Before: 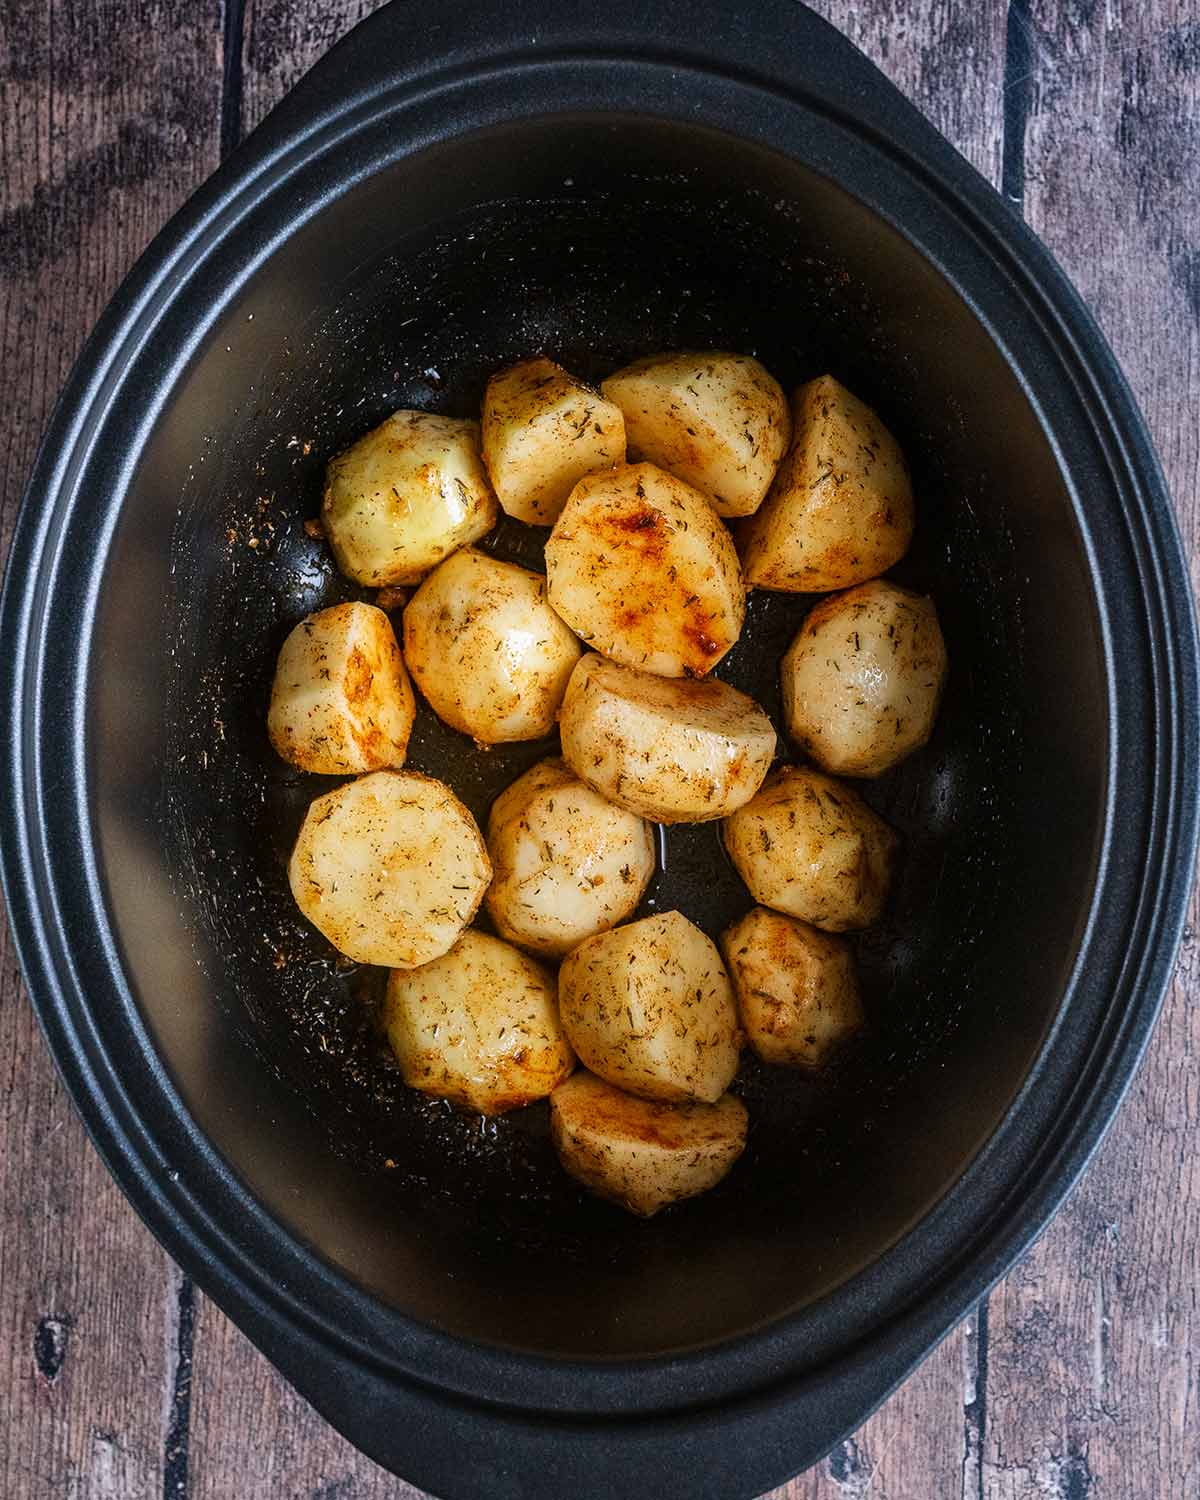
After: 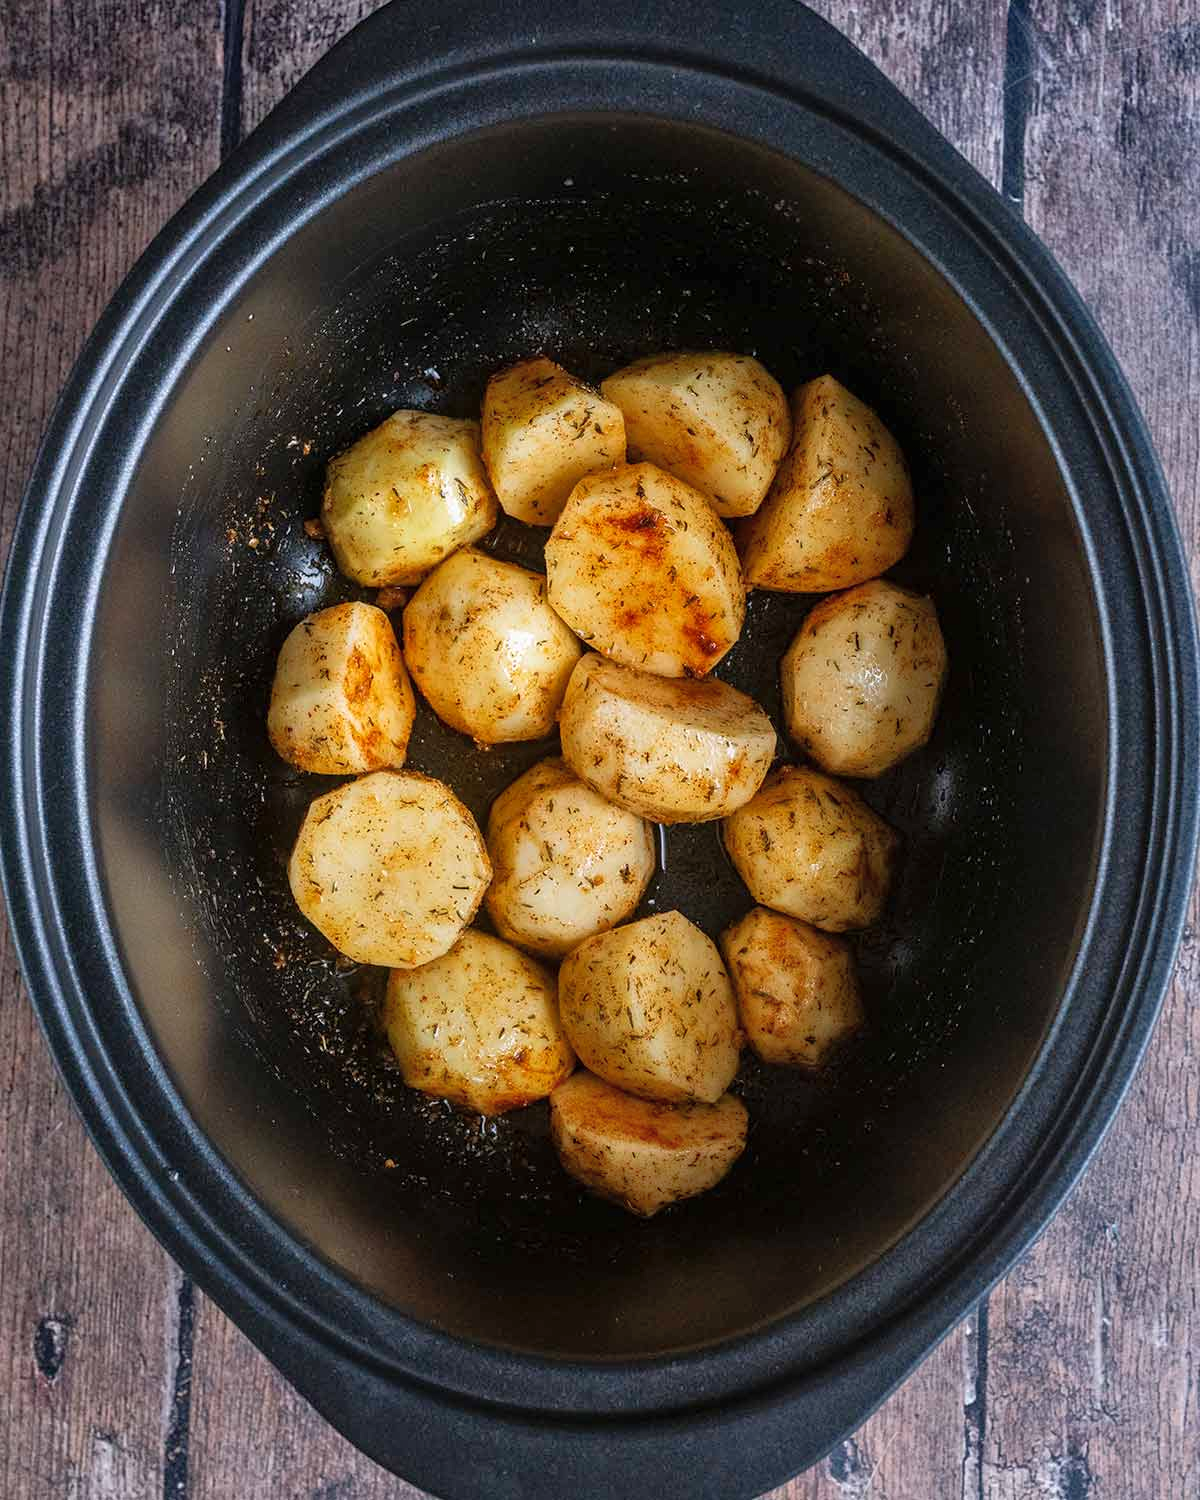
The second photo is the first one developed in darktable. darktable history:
shadows and highlights: shadows 42.77, highlights 7.87
